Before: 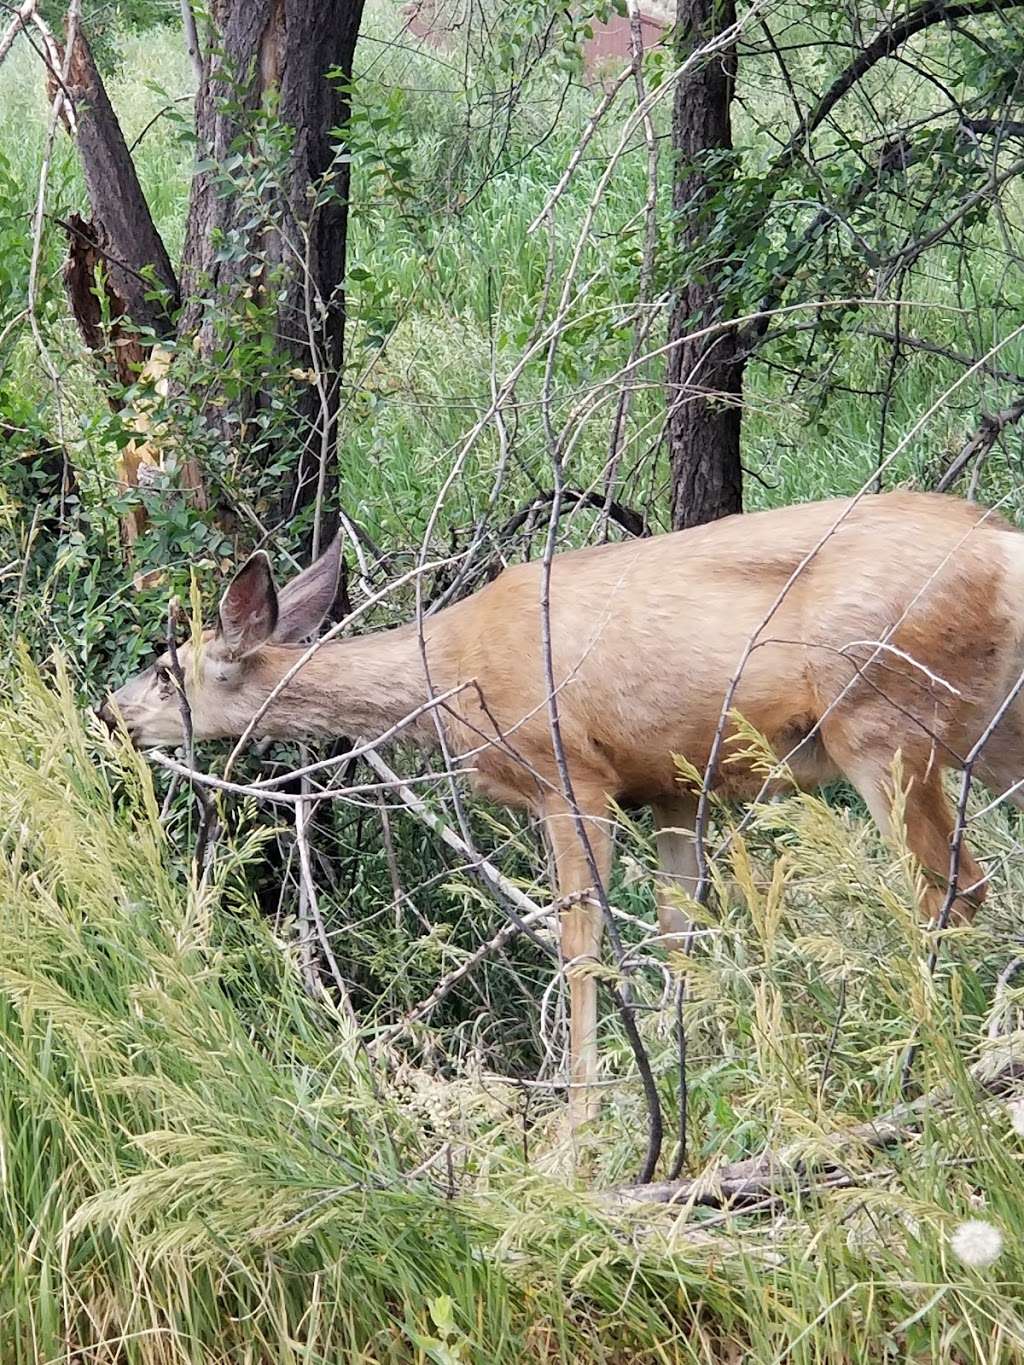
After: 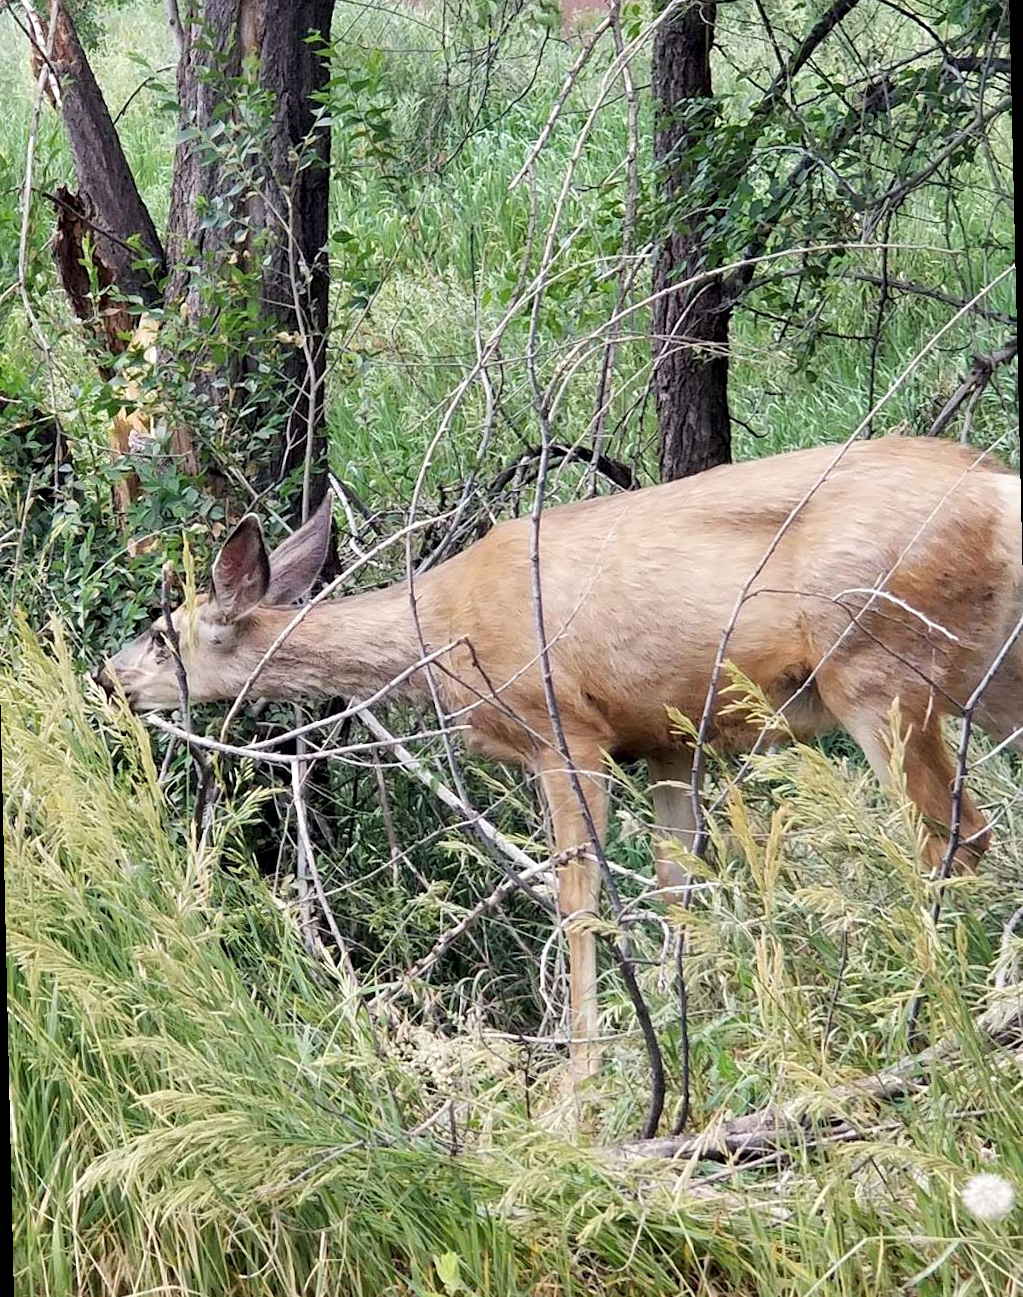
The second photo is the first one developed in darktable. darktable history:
contrast equalizer: octaves 7, y [[0.6 ×6], [0.55 ×6], [0 ×6], [0 ×6], [0 ×6]], mix 0.2
rotate and perspective: rotation -1.32°, lens shift (horizontal) -0.031, crop left 0.015, crop right 0.985, crop top 0.047, crop bottom 0.982
